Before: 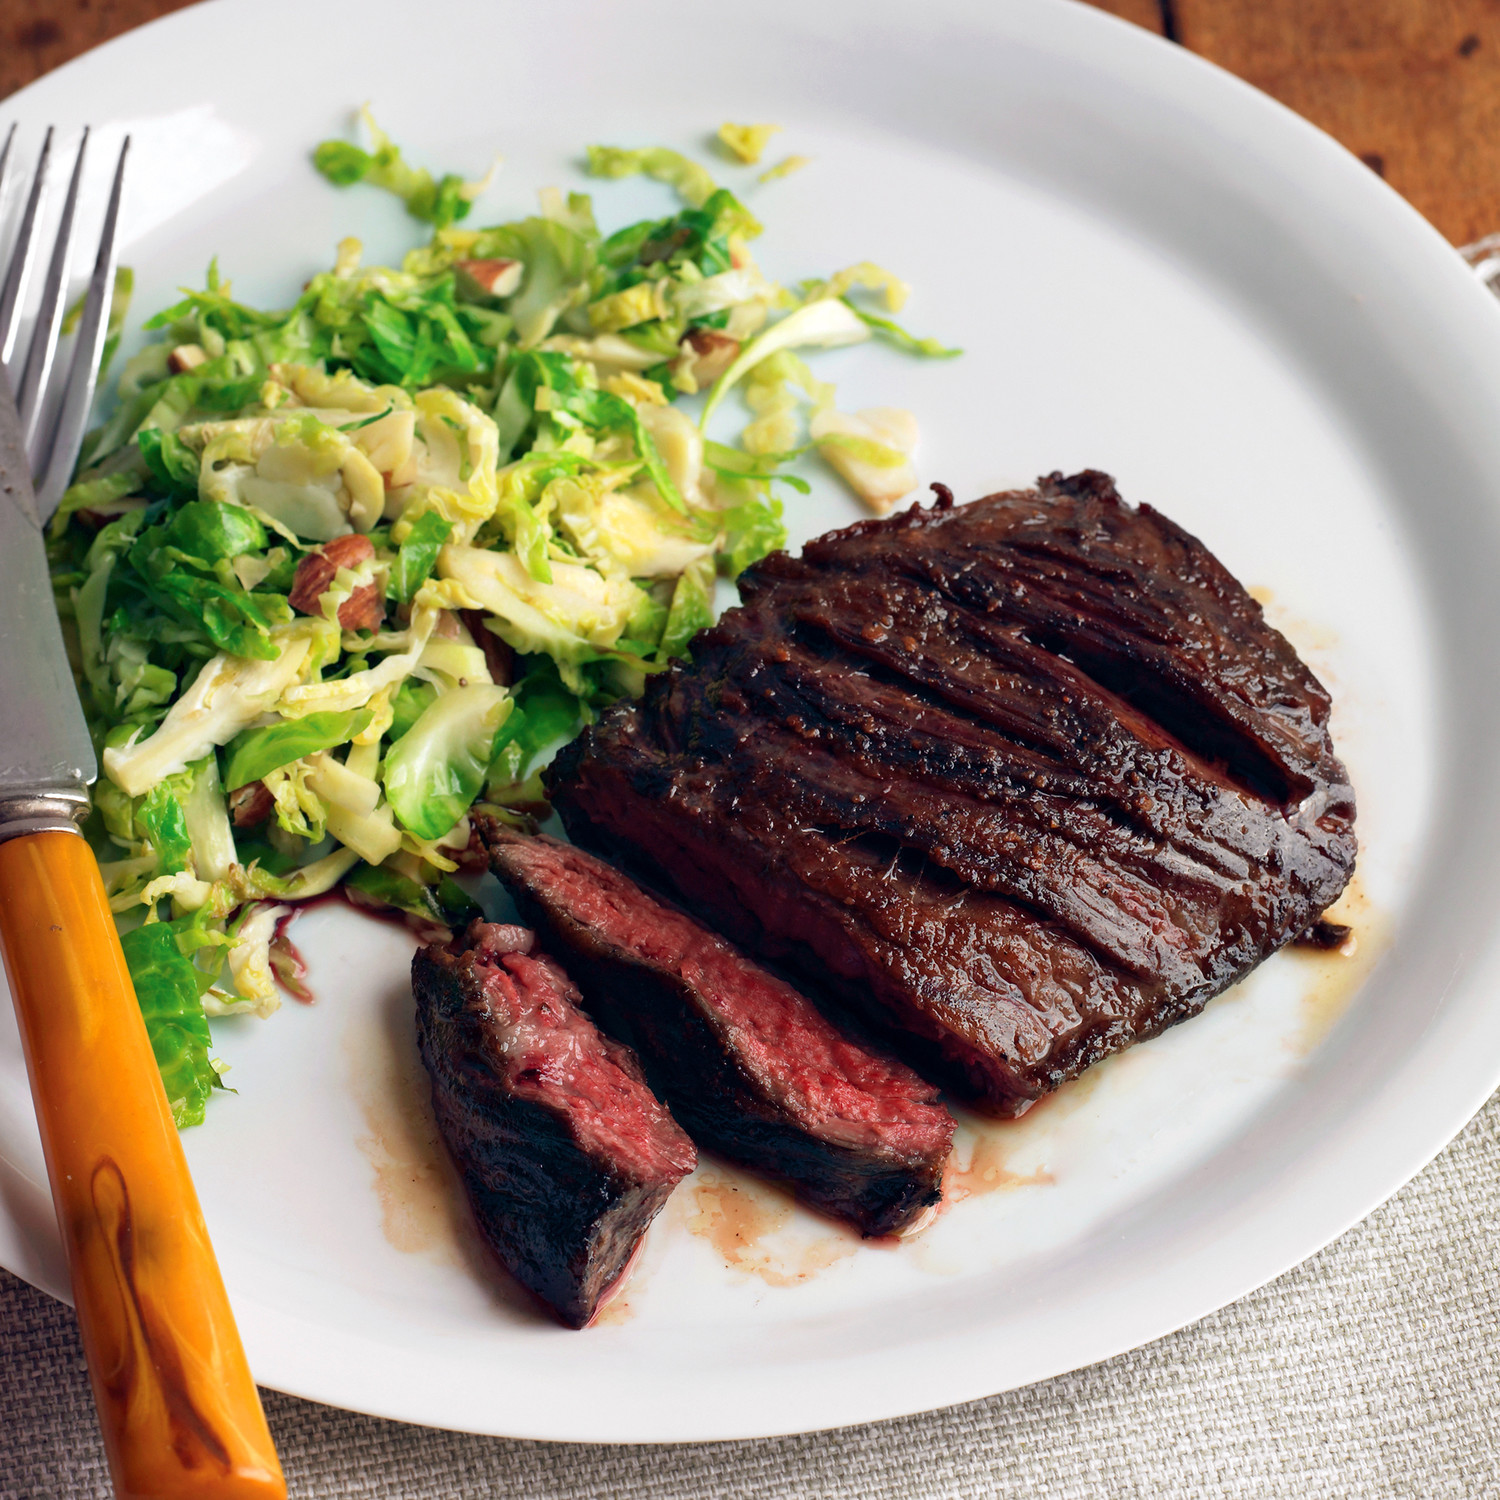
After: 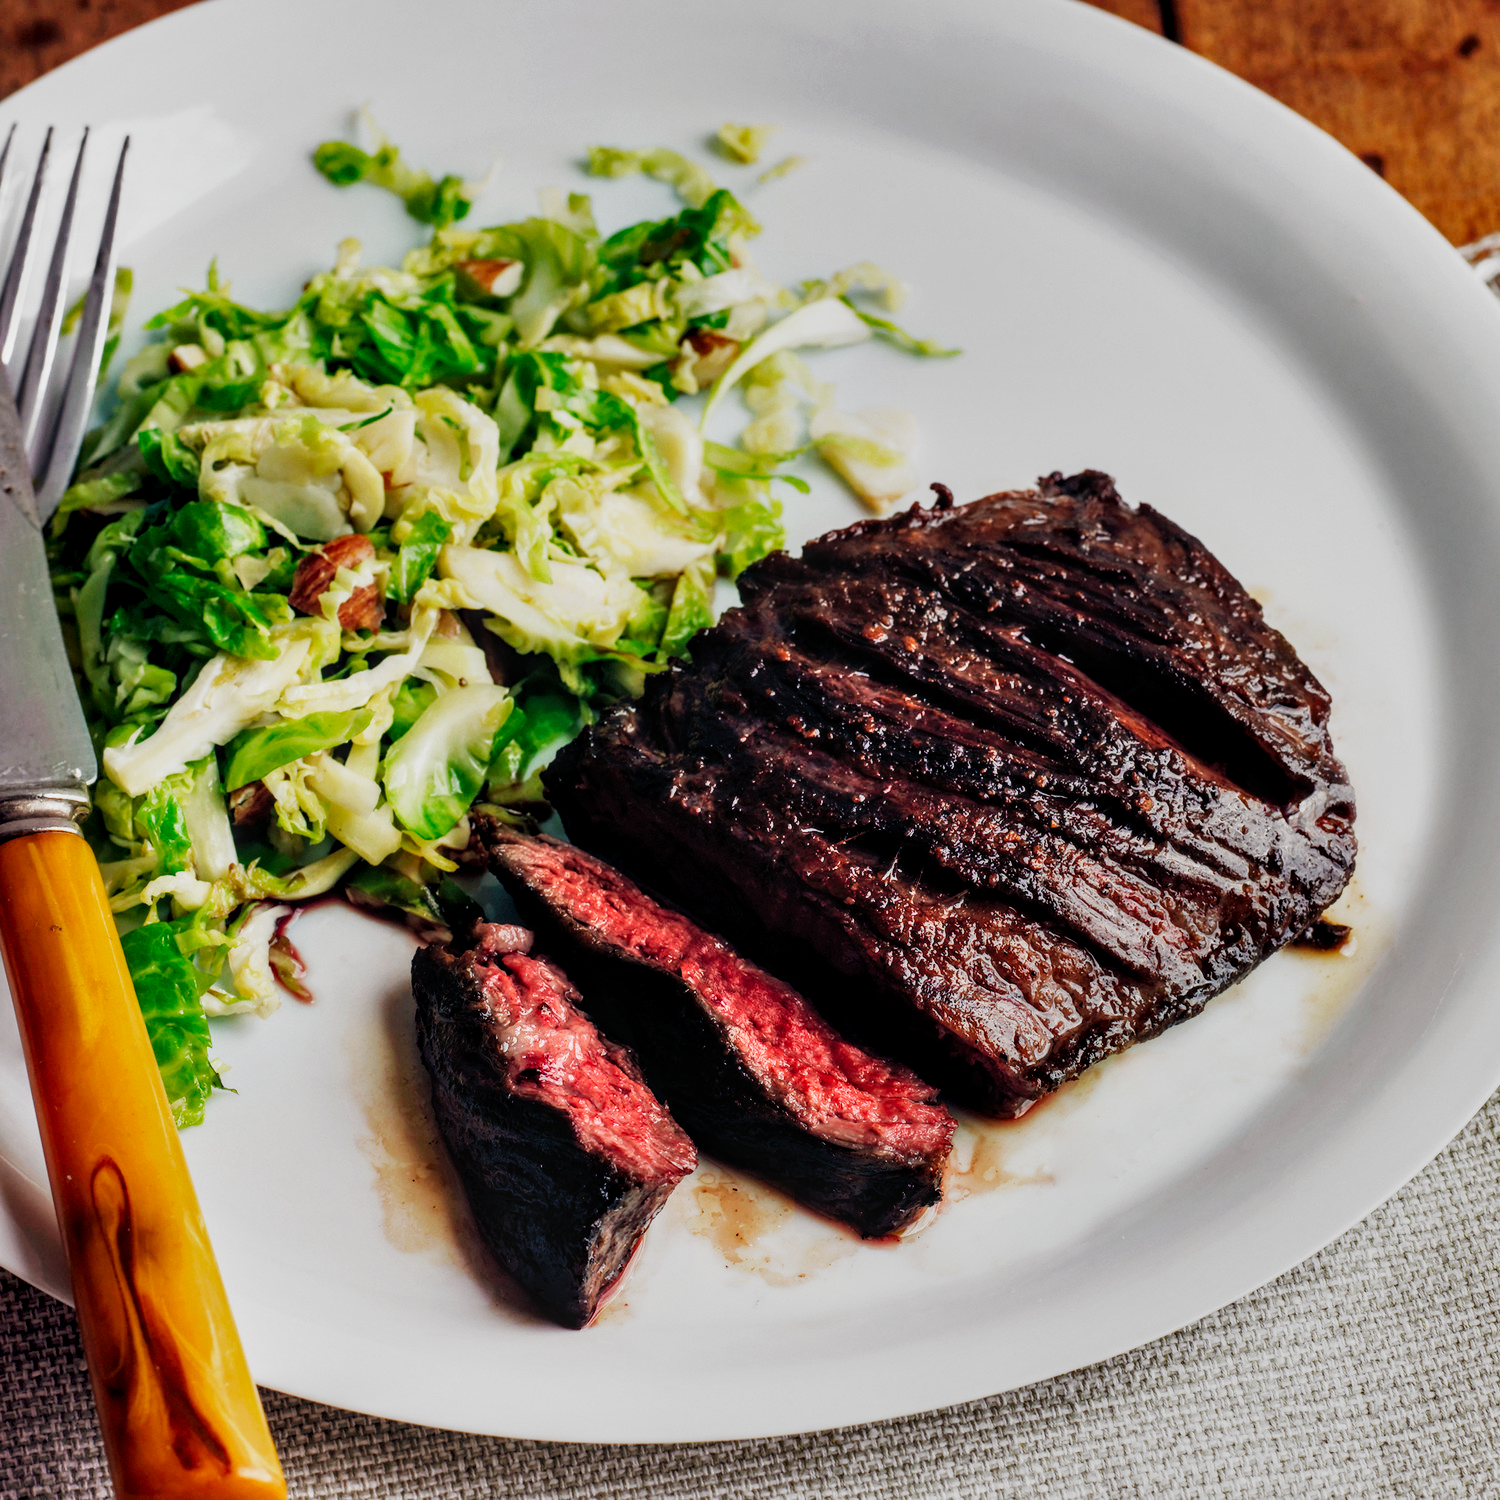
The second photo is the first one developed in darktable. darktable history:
filmic rgb: black relative exposure -8.03 EV, white relative exposure 4.05 EV, hardness 4.19, contrast 1.364, preserve chrominance no, color science v5 (2021), contrast in shadows safe, contrast in highlights safe
shadows and highlights: soften with gaussian
local contrast: highlights 62%, detail 143%, midtone range 0.432
